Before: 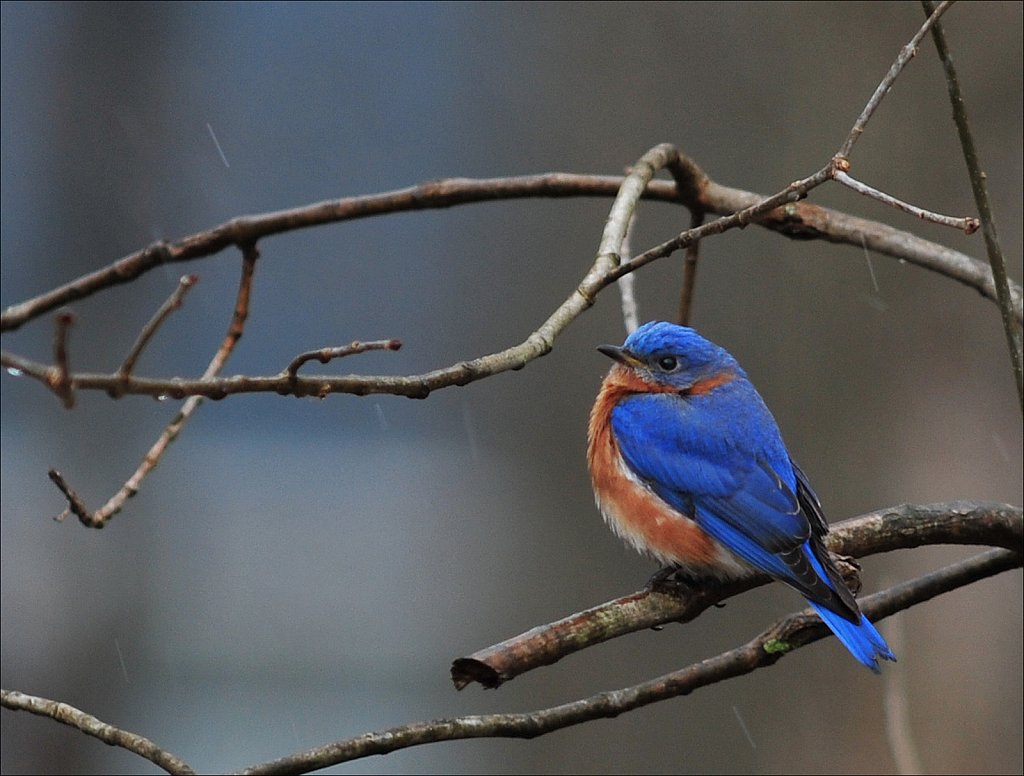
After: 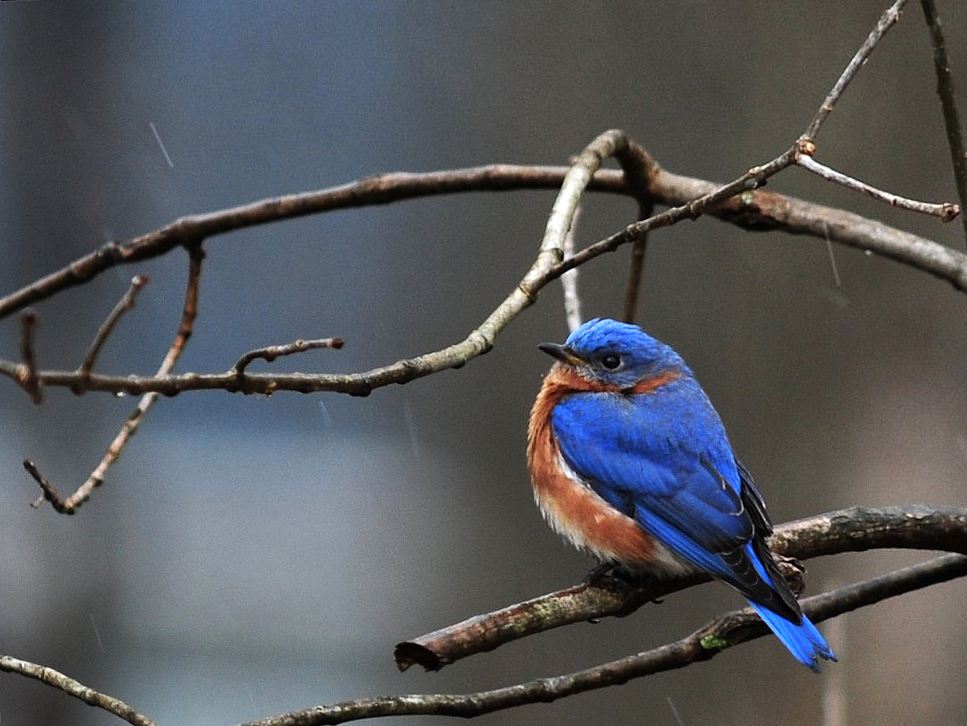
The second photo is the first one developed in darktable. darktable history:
rotate and perspective: rotation 0.062°, lens shift (vertical) 0.115, lens shift (horizontal) -0.133, crop left 0.047, crop right 0.94, crop top 0.061, crop bottom 0.94
tone equalizer: -8 EV -0.75 EV, -7 EV -0.7 EV, -6 EV -0.6 EV, -5 EV -0.4 EV, -3 EV 0.4 EV, -2 EV 0.6 EV, -1 EV 0.7 EV, +0 EV 0.75 EV, edges refinement/feathering 500, mask exposure compensation -1.57 EV, preserve details no
